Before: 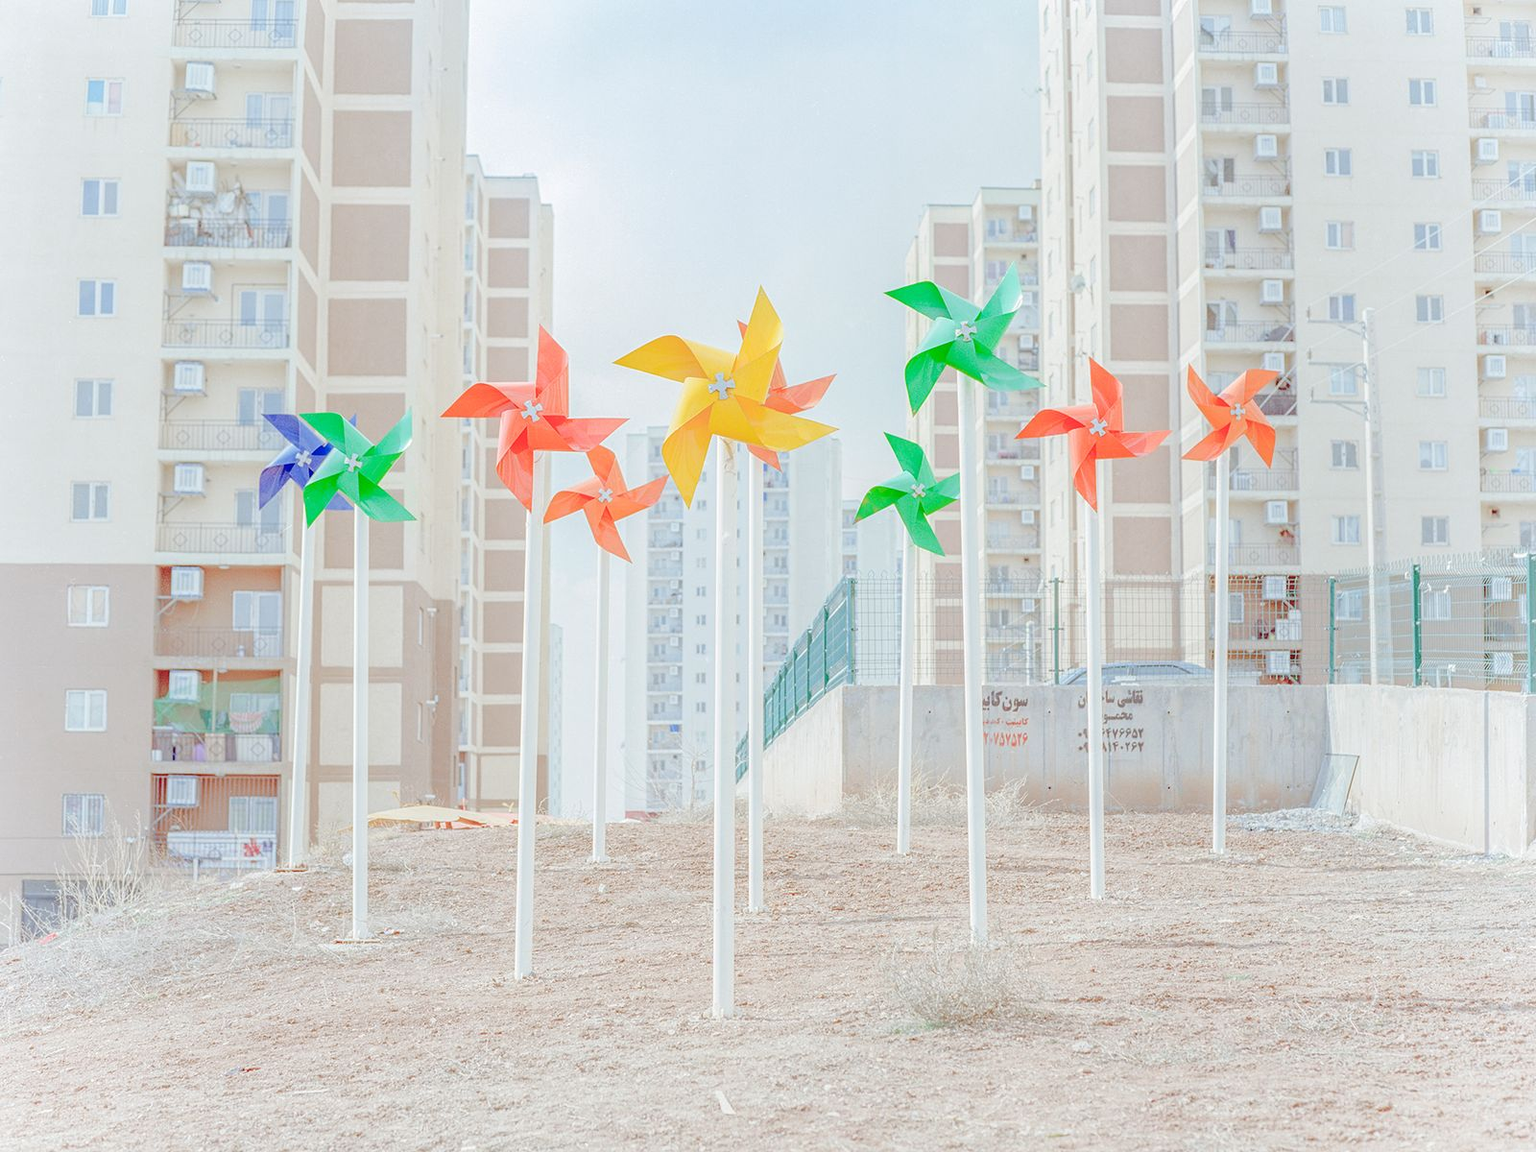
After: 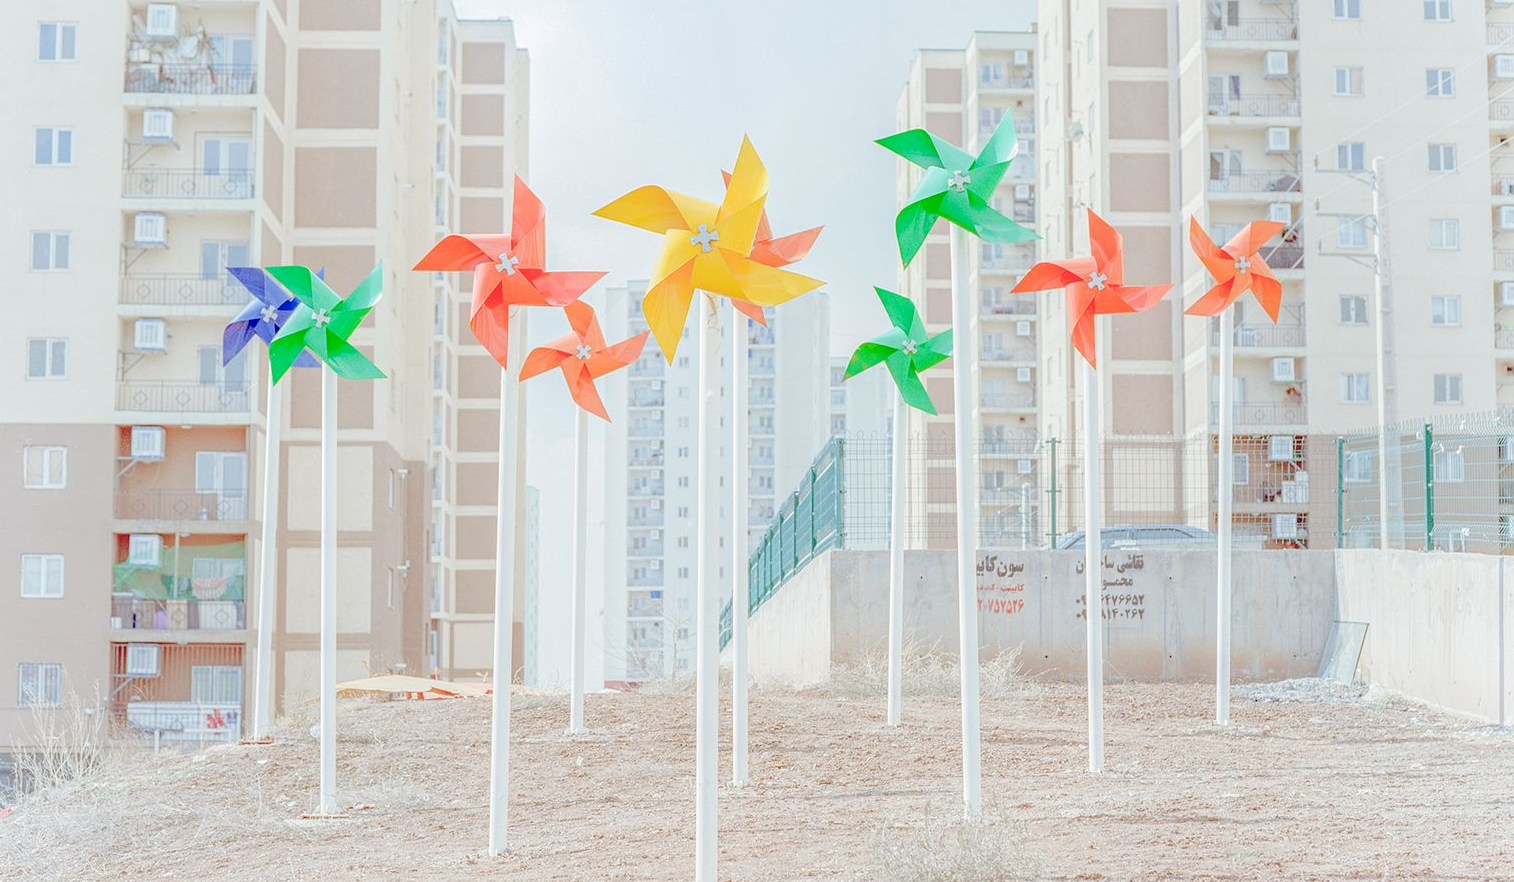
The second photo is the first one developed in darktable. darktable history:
crop and rotate: left 2.952%, top 13.671%, right 2.365%, bottom 12.827%
exposure: black level correction 0.004, exposure 0.016 EV, compensate exposure bias true, compensate highlight preservation false
